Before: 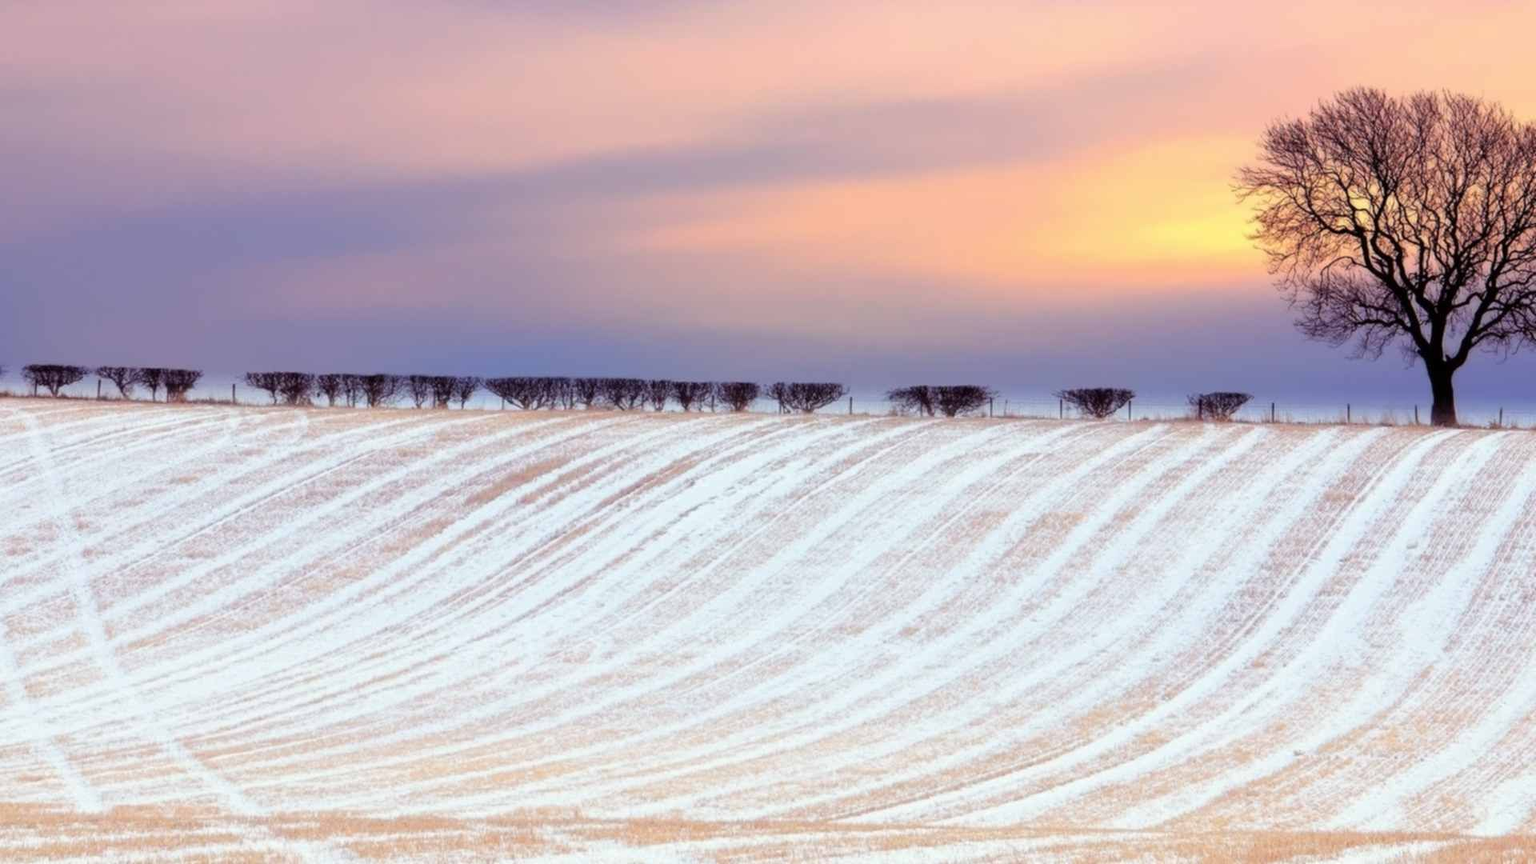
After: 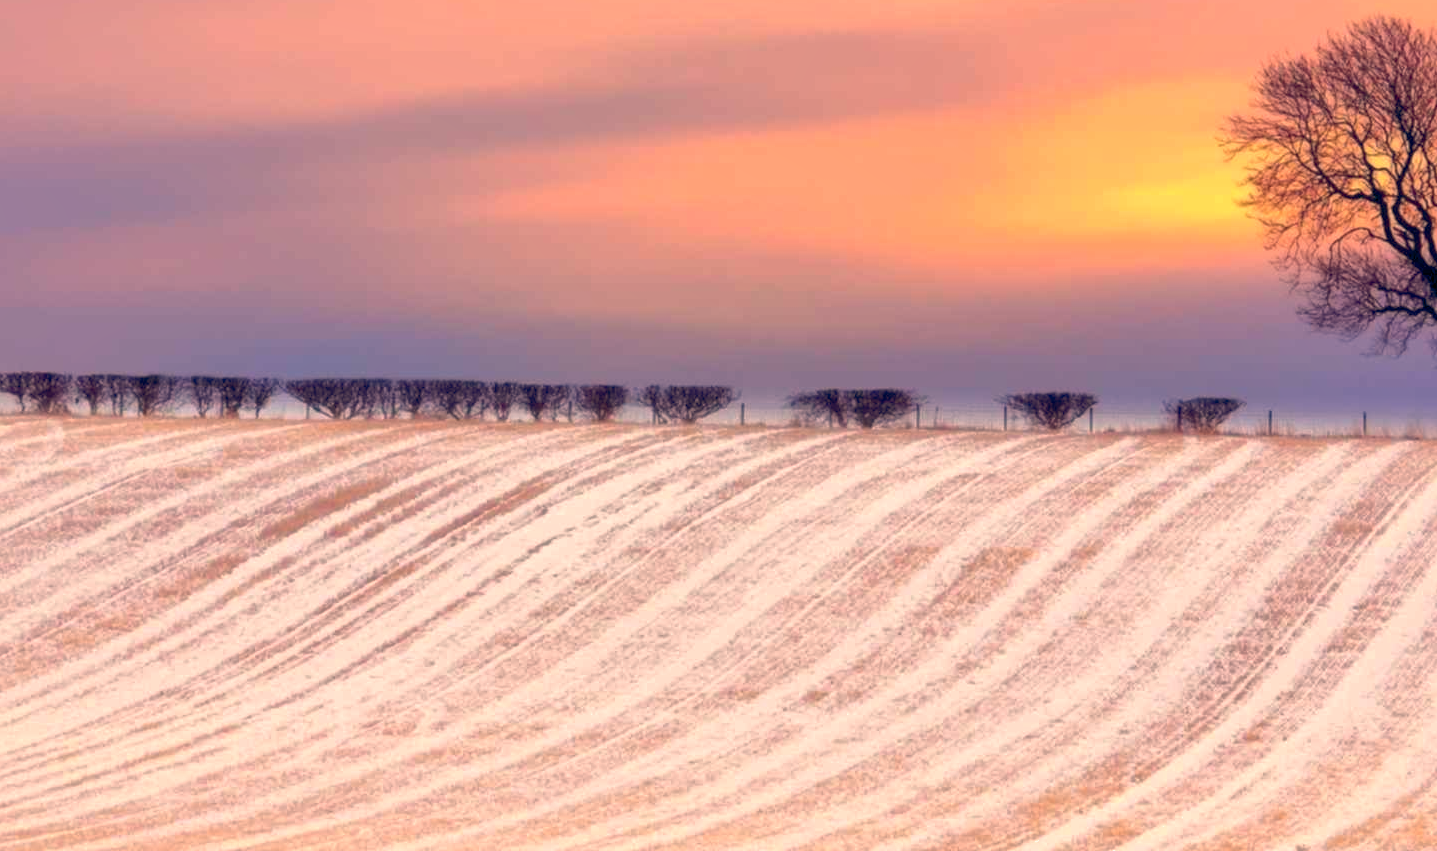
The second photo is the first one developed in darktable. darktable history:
crop: left 16.768%, top 8.653%, right 8.362%, bottom 12.485%
white balance: red 1.127, blue 0.943
shadows and highlights: on, module defaults
color balance rgb: shadows lift › hue 87.51°, highlights gain › chroma 3.21%, highlights gain › hue 55.1°, global offset › chroma 0.15%, global offset › hue 253.66°, linear chroma grading › global chroma 0.5%
